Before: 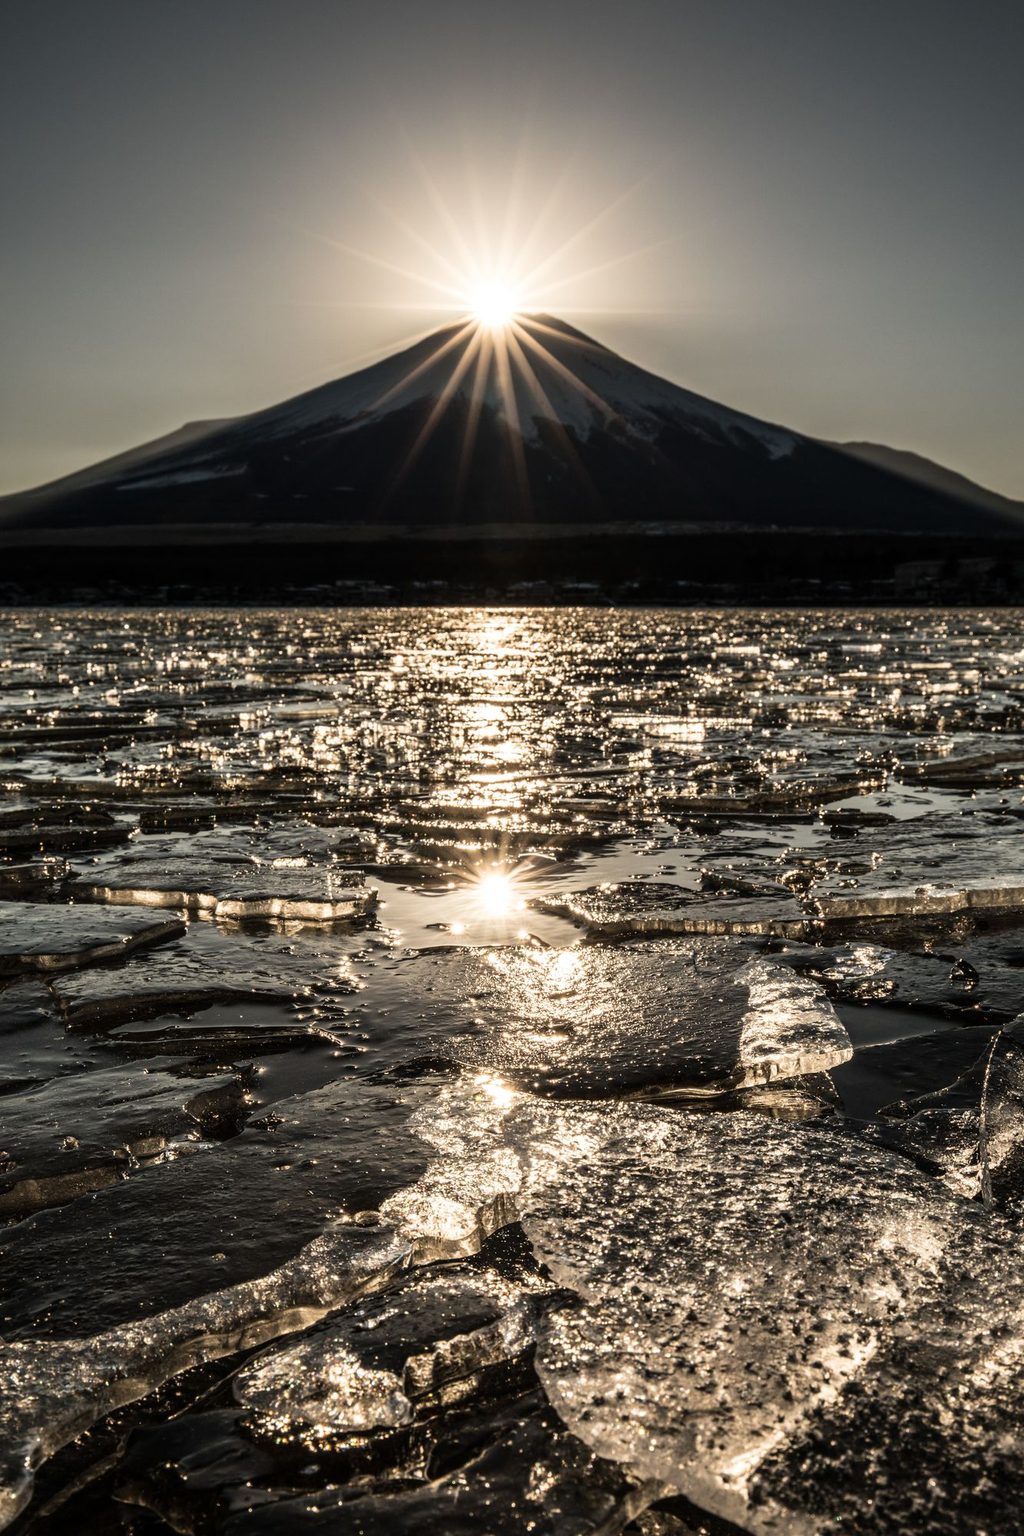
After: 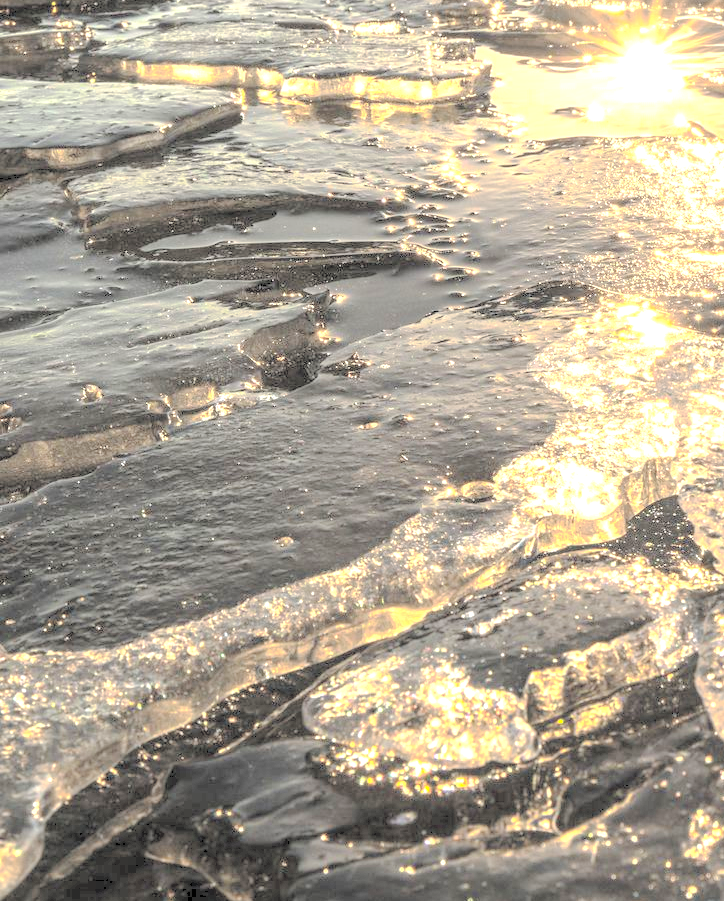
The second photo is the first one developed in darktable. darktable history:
base curve: curves: ch0 [(0, 0) (0.595, 0.418) (1, 1)], preserve colors none
tone equalizer: edges refinement/feathering 500, mask exposure compensation -1.57 EV, preserve details no
crop and rotate: top 54.781%, right 45.674%, bottom 0.15%
contrast brightness saturation: brightness 0.996
exposure: exposure 1.492 EV, compensate highlight preservation false
